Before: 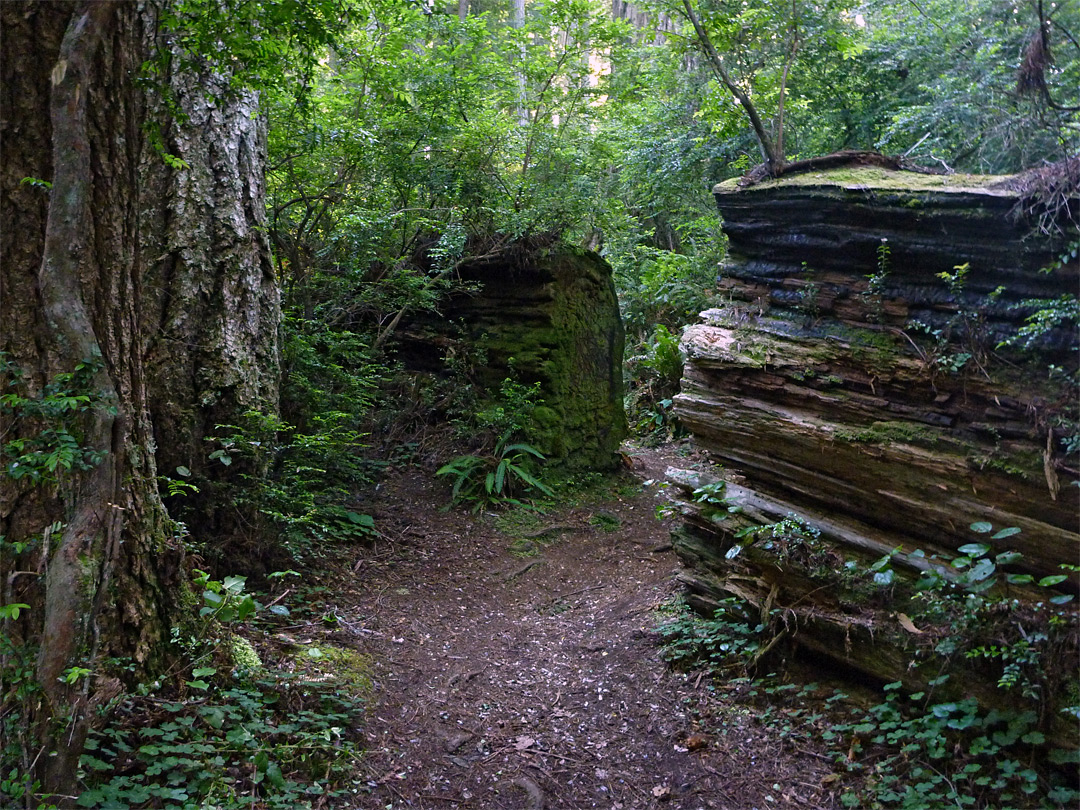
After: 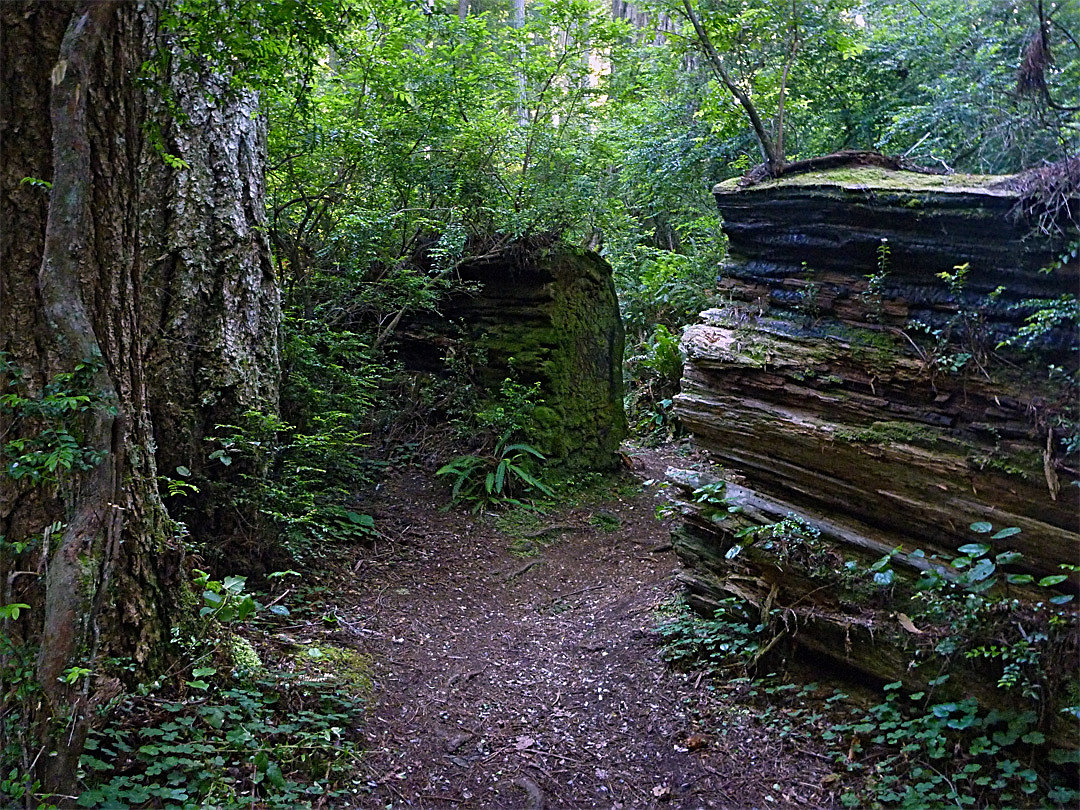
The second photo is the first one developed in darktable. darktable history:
sharpen: amount 0.596
color calibration: output R [0.994, 0.059, -0.119, 0], output G [-0.036, 1.09, -0.119, 0], output B [0.078, -0.108, 0.961, 0], gray › normalize channels true, illuminant as shot in camera, x 0.358, y 0.373, temperature 4628.91 K, gamut compression 0.011
